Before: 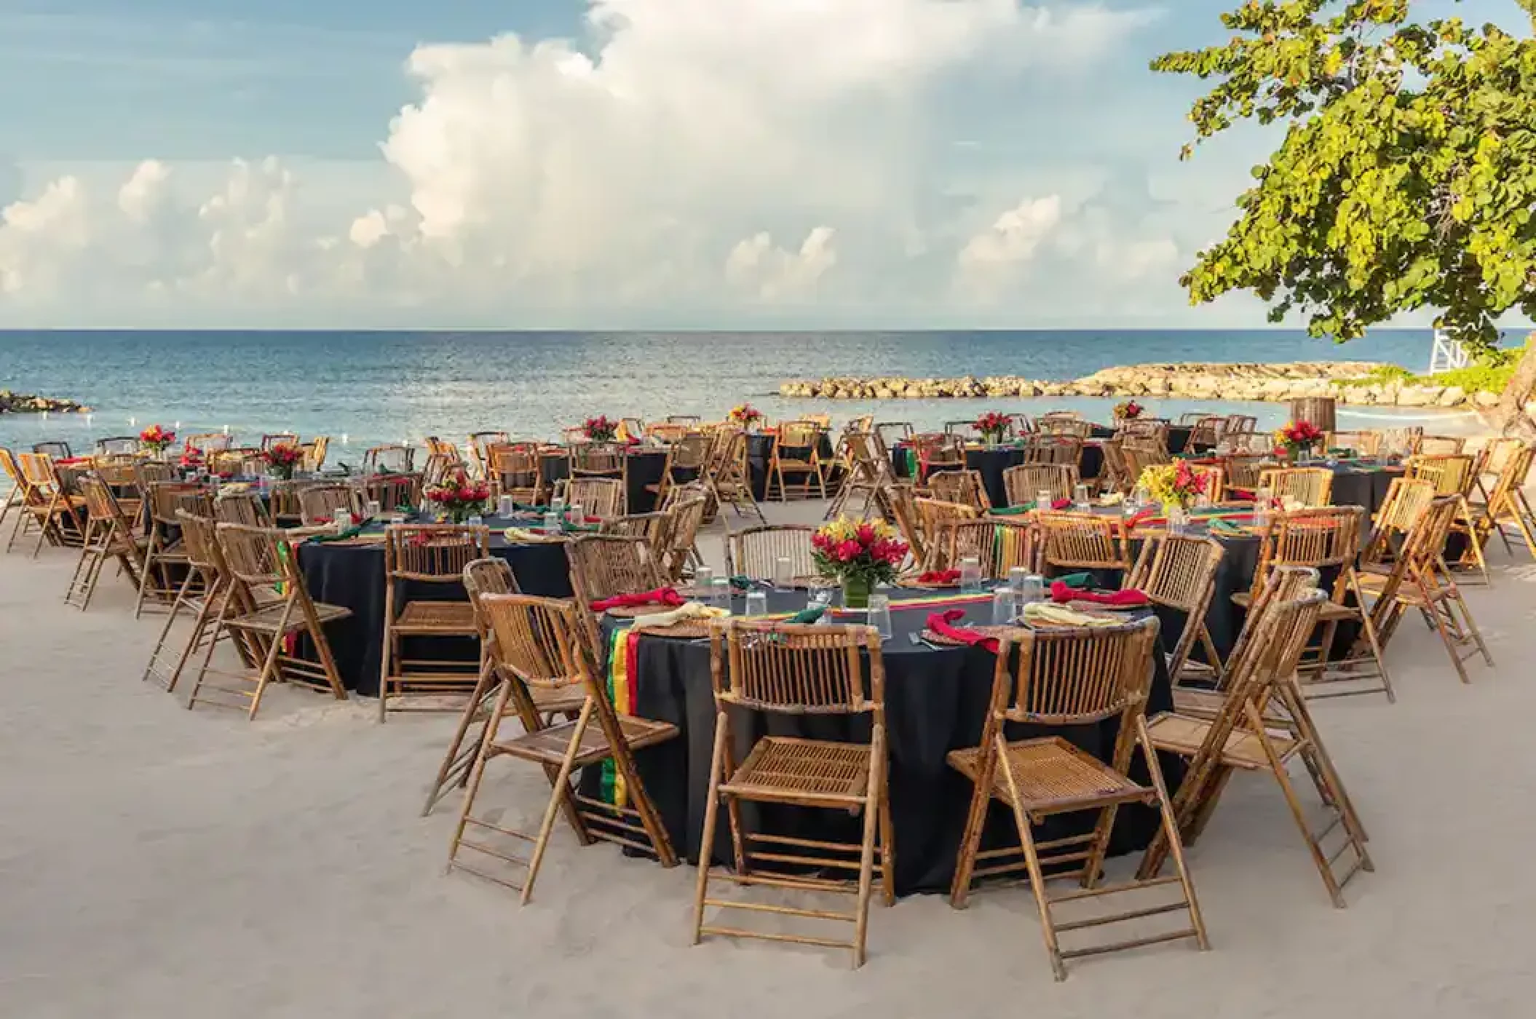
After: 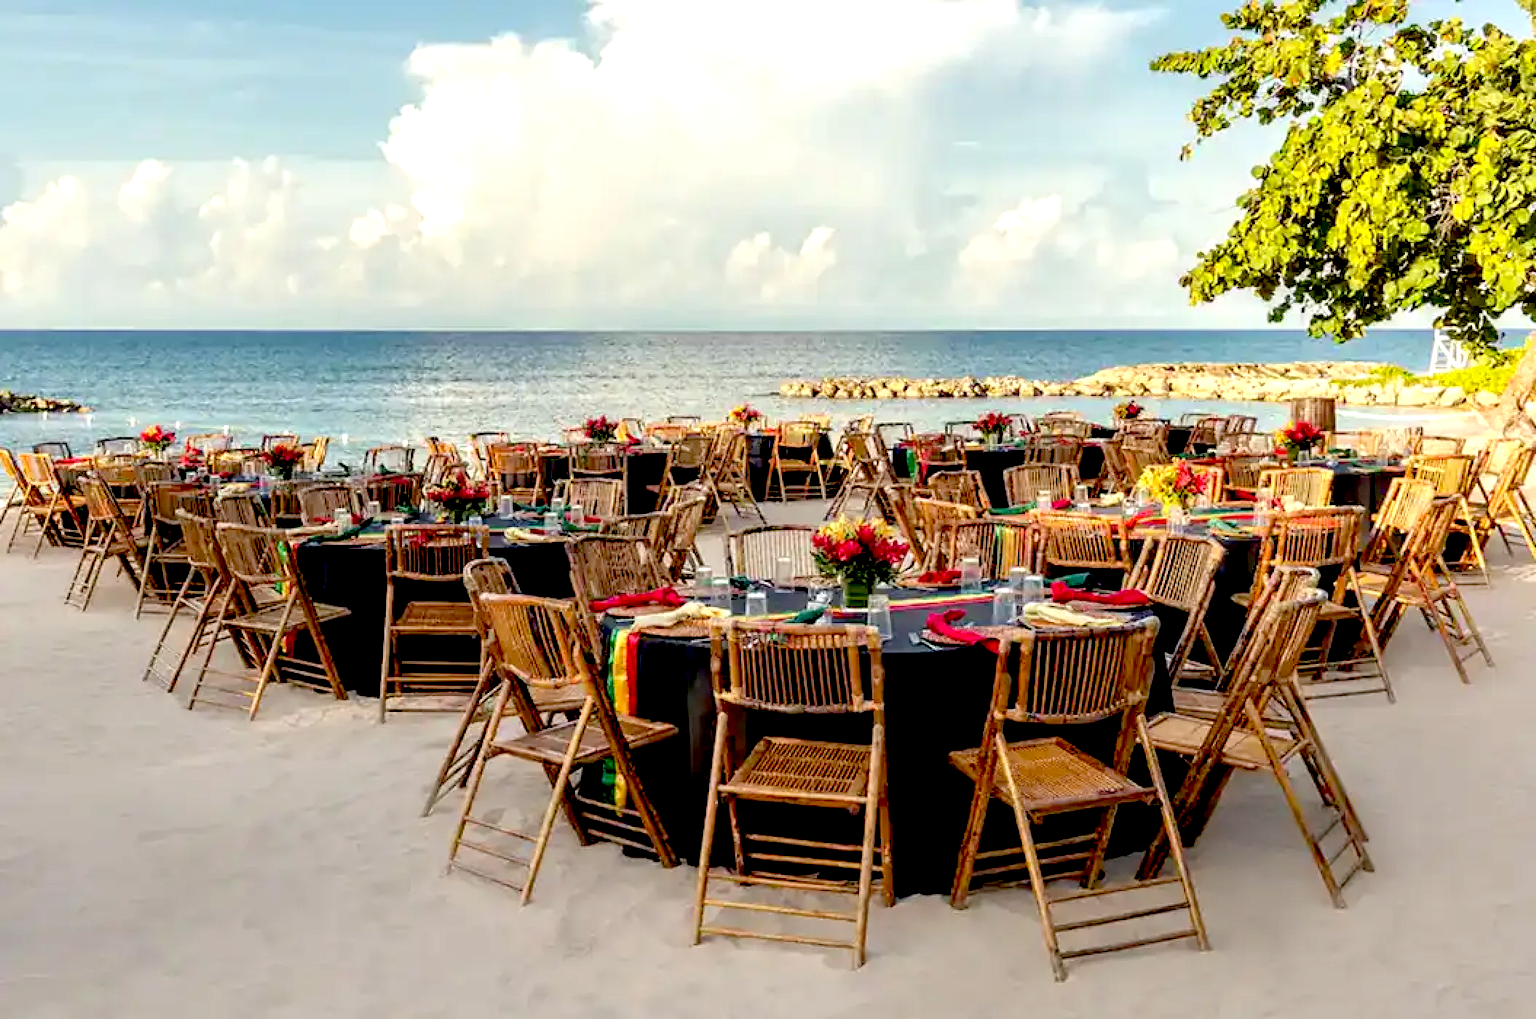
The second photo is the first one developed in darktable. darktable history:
exposure: black level correction 0.038, exposure 0.499 EV, compensate highlight preservation false
